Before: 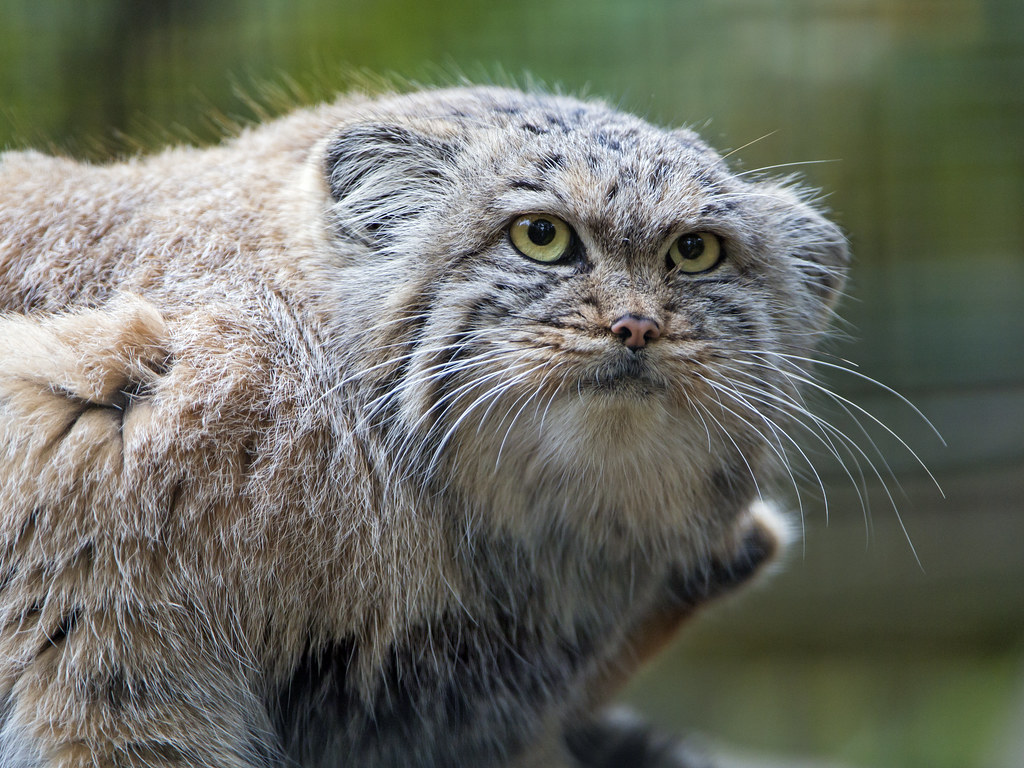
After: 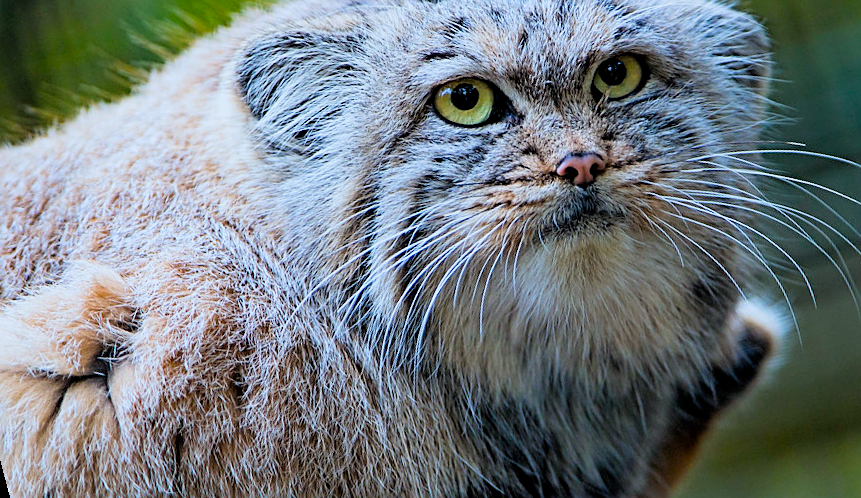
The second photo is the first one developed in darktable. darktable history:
crop: right 9.509%, bottom 0.031%
color balance rgb: linear chroma grading › global chroma 3.45%, perceptual saturation grading › global saturation 11.24%, perceptual brilliance grading › global brilliance 3.04%, global vibrance 2.8%
sharpen: on, module defaults
exposure: exposure 0.2 EV, compensate highlight preservation false
filmic rgb: black relative exposure -7.75 EV, white relative exposure 4.4 EV, threshold 3 EV, target black luminance 0%, hardness 3.76, latitude 50.51%, contrast 1.074, highlights saturation mix 10%, shadows ↔ highlights balance -0.22%, color science v4 (2020), enable highlight reconstruction true
white balance: red 0.954, blue 1.079
rotate and perspective: rotation -14.8°, crop left 0.1, crop right 0.903, crop top 0.25, crop bottom 0.748
